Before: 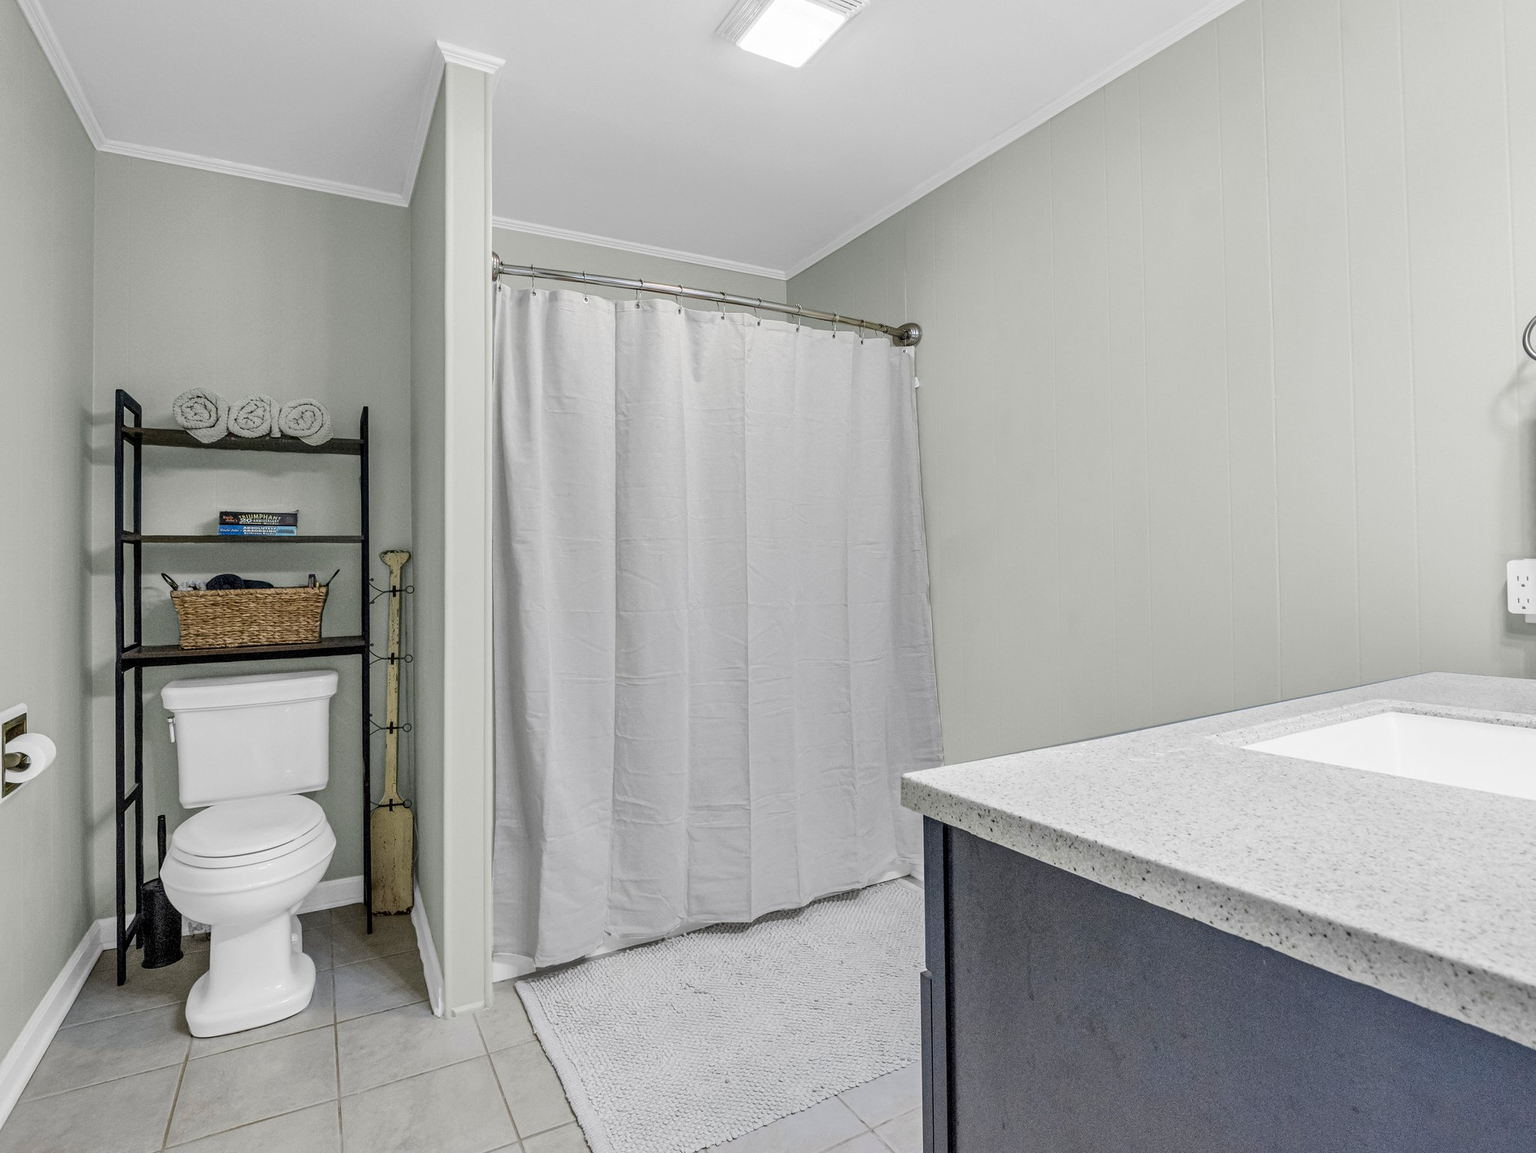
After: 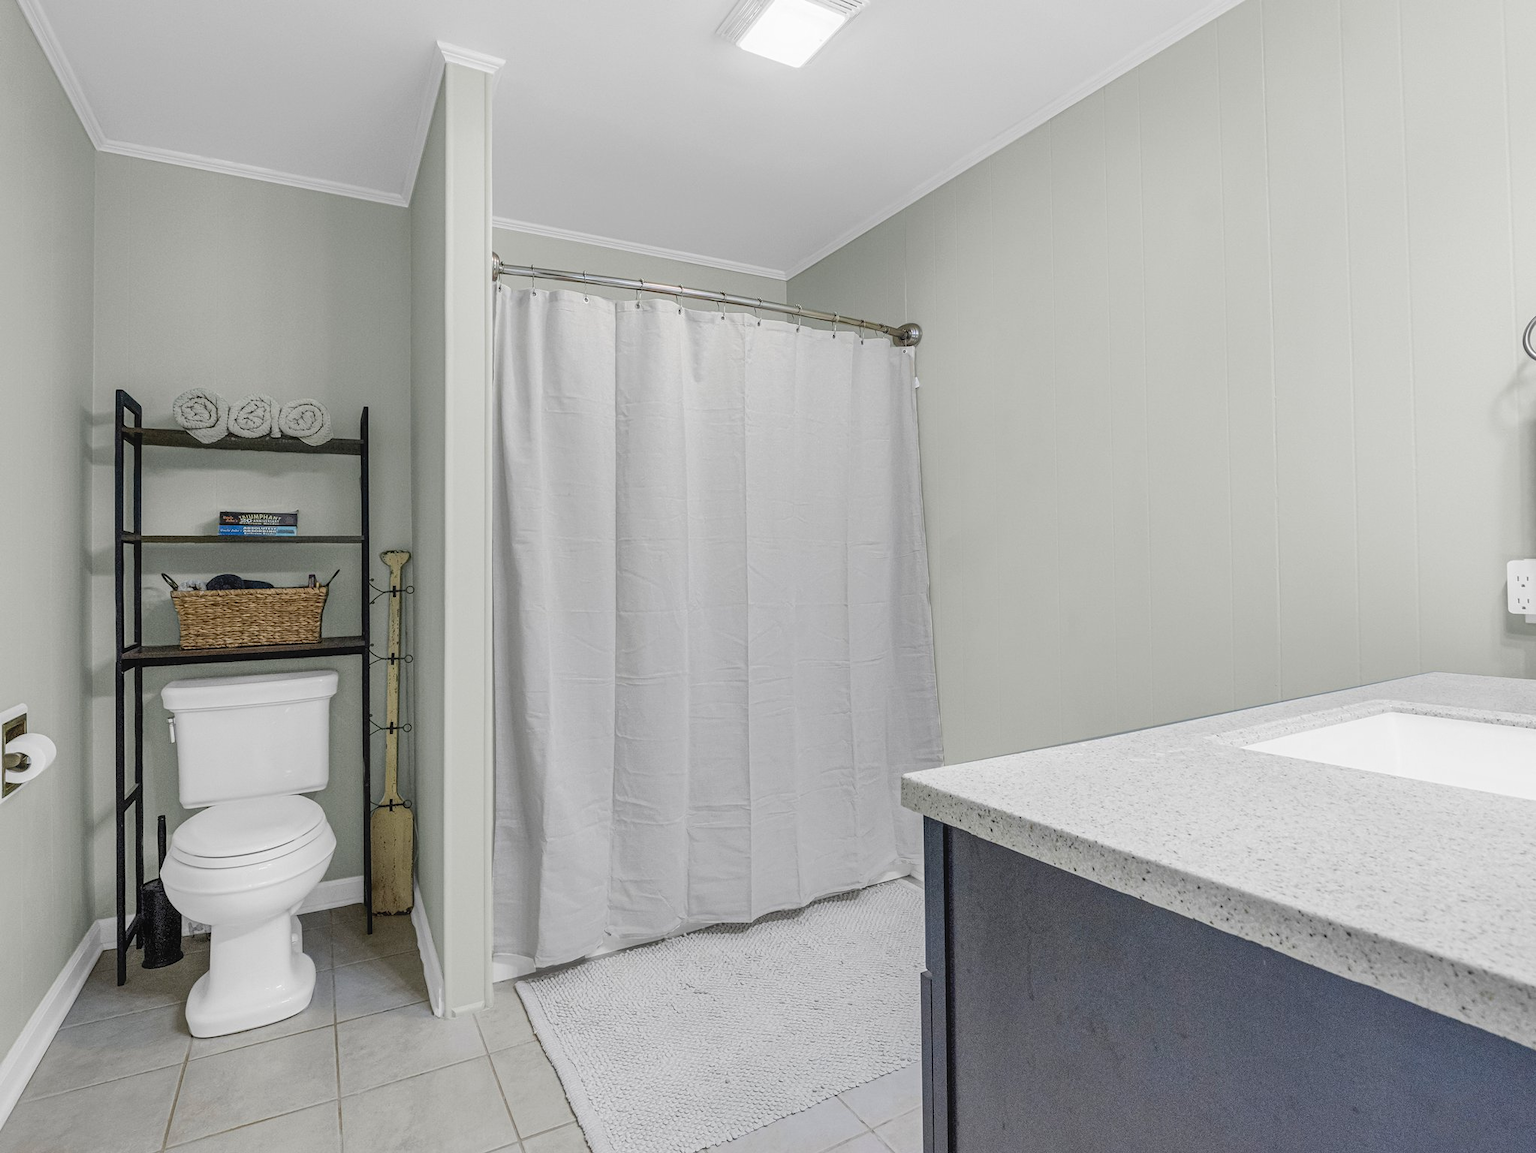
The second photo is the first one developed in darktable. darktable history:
contrast equalizer: y [[0.5, 0.486, 0.447, 0.446, 0.489, 0.5], [0.5 ×6], [0.5 ×6], [0 ×6], [0 ×6]], mix 0.808
